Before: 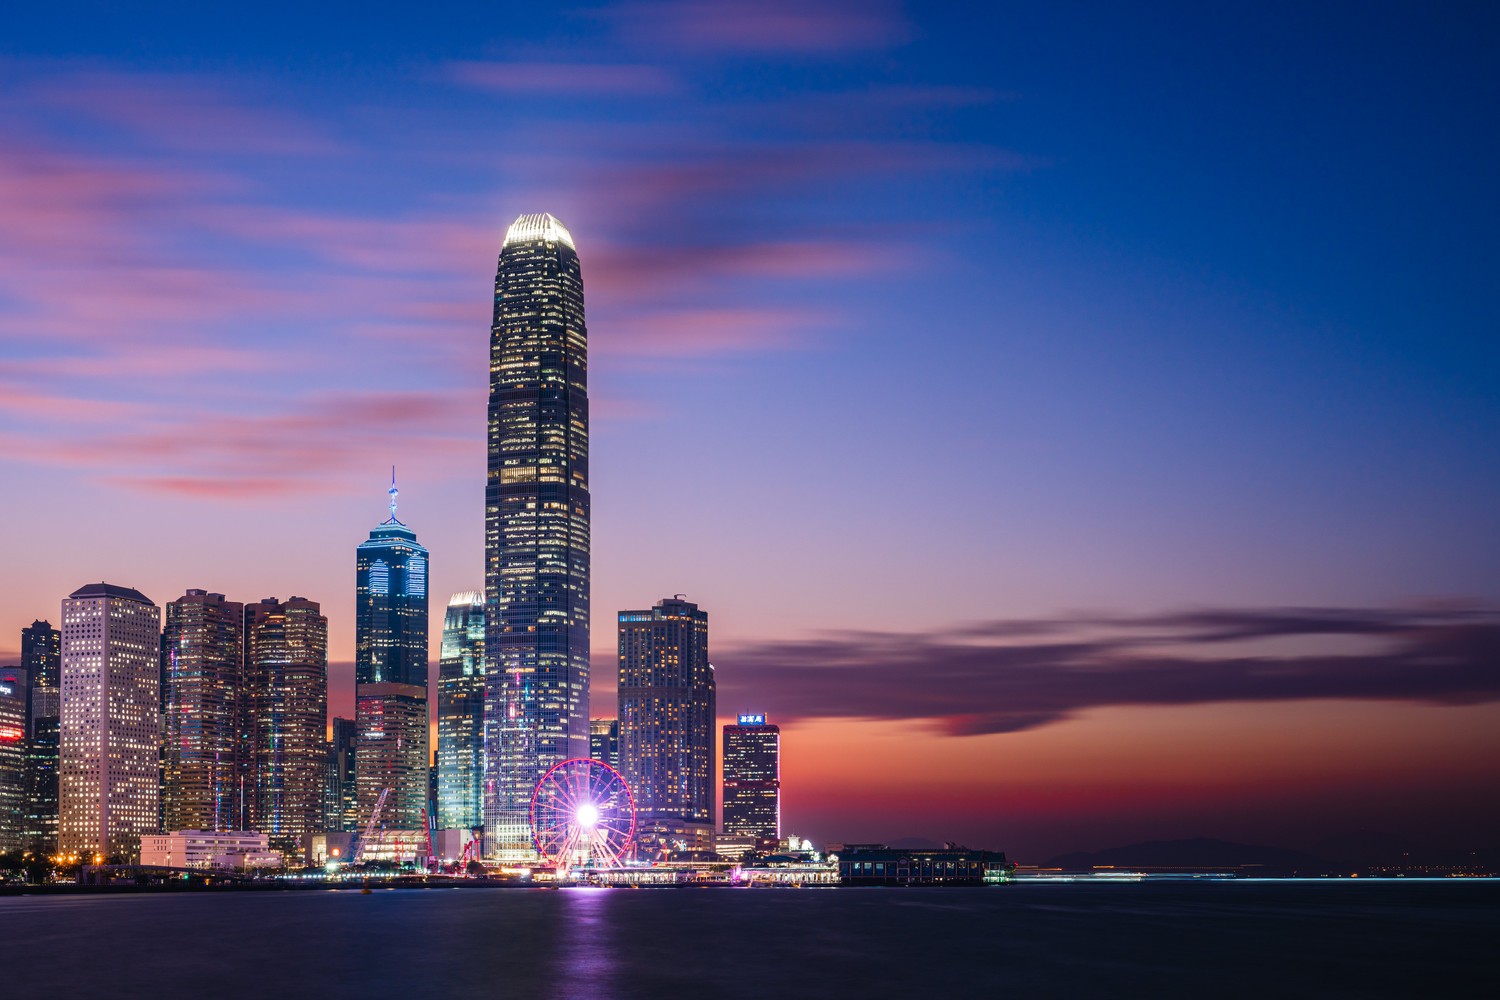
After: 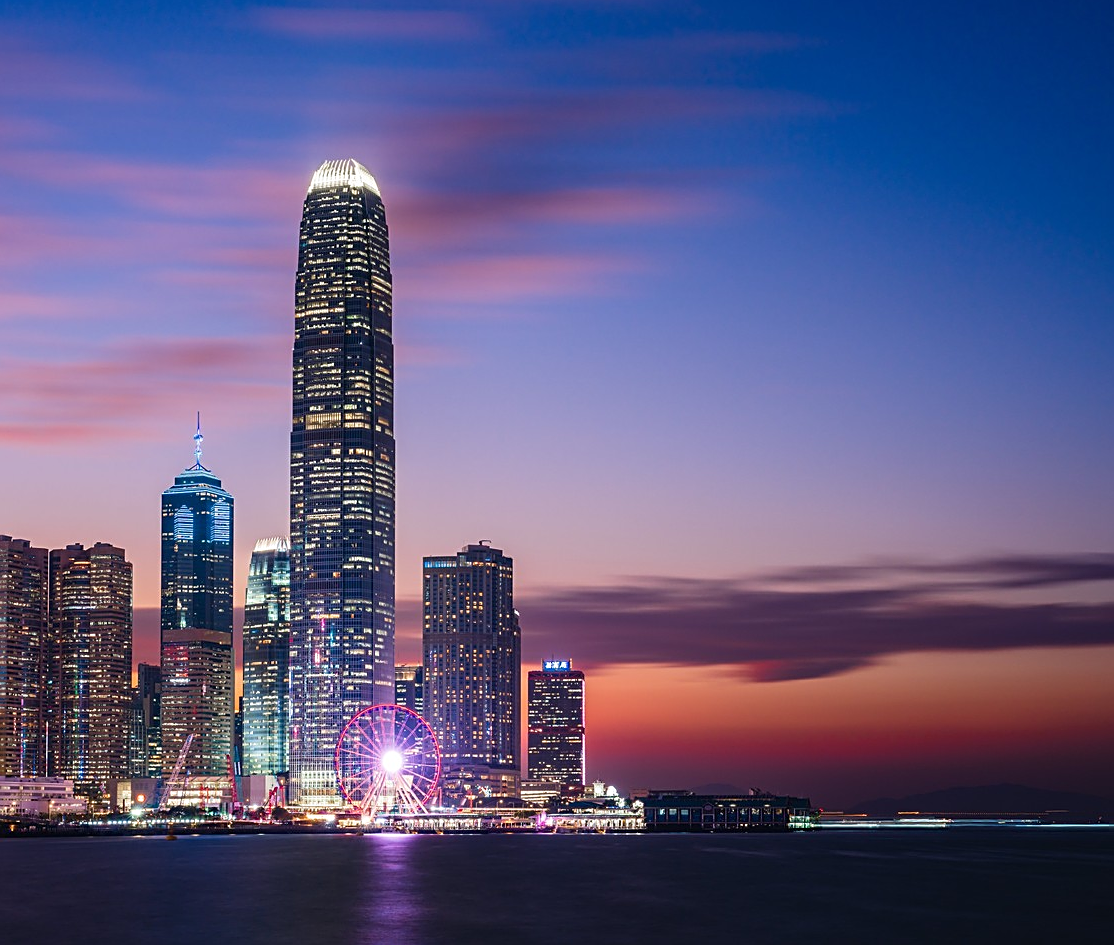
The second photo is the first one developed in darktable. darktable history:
sharpen: on, module defaults
crop and rotate: left 13.06%, top 5.414%, right 12.611%
